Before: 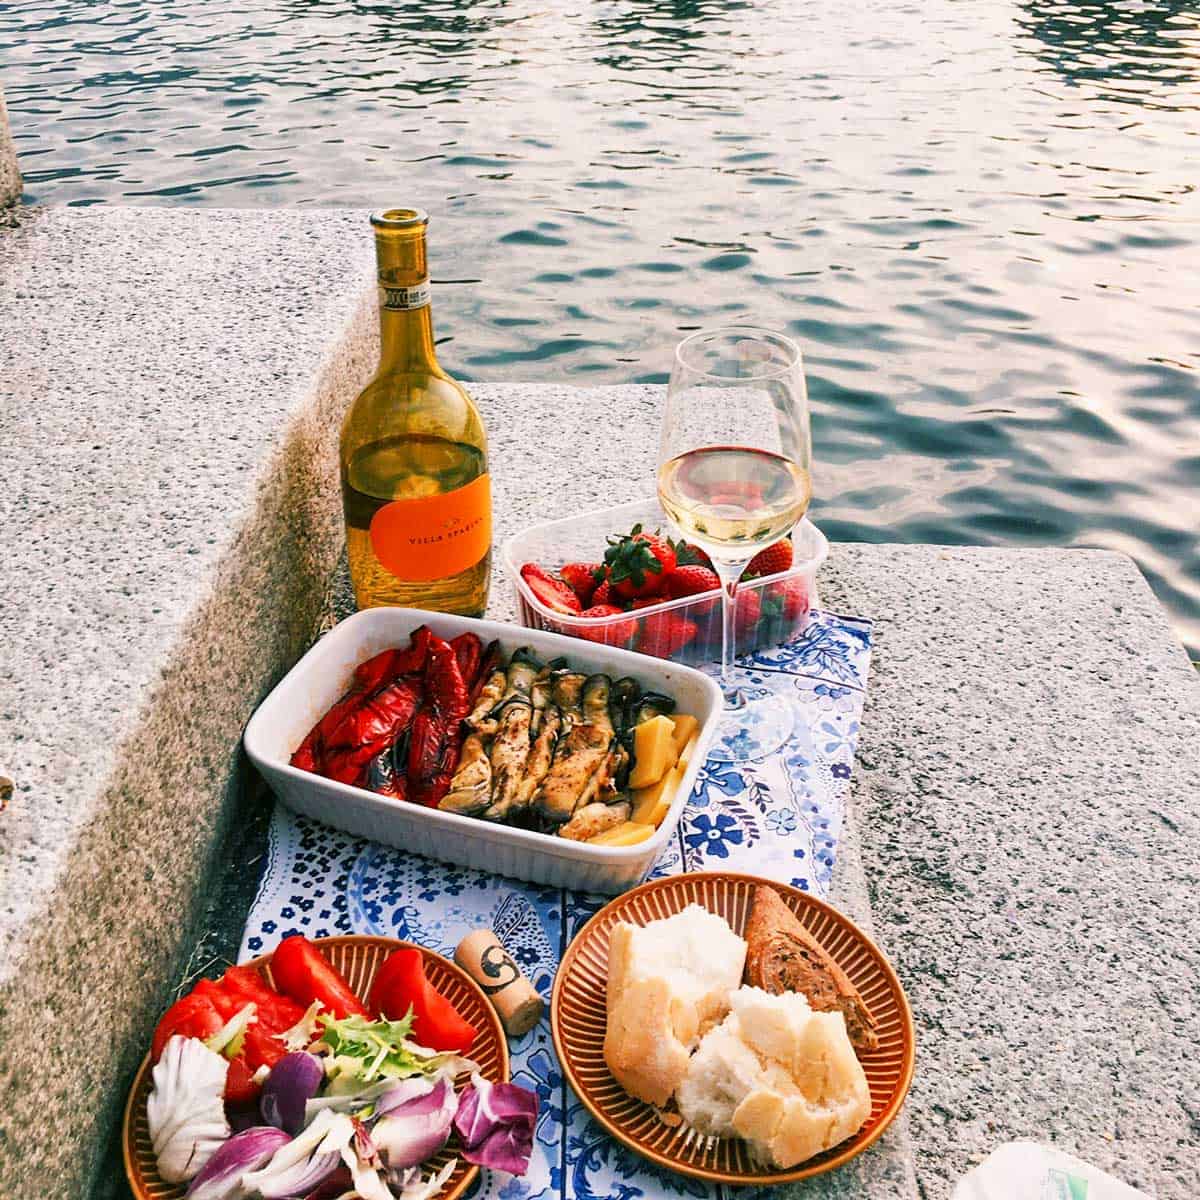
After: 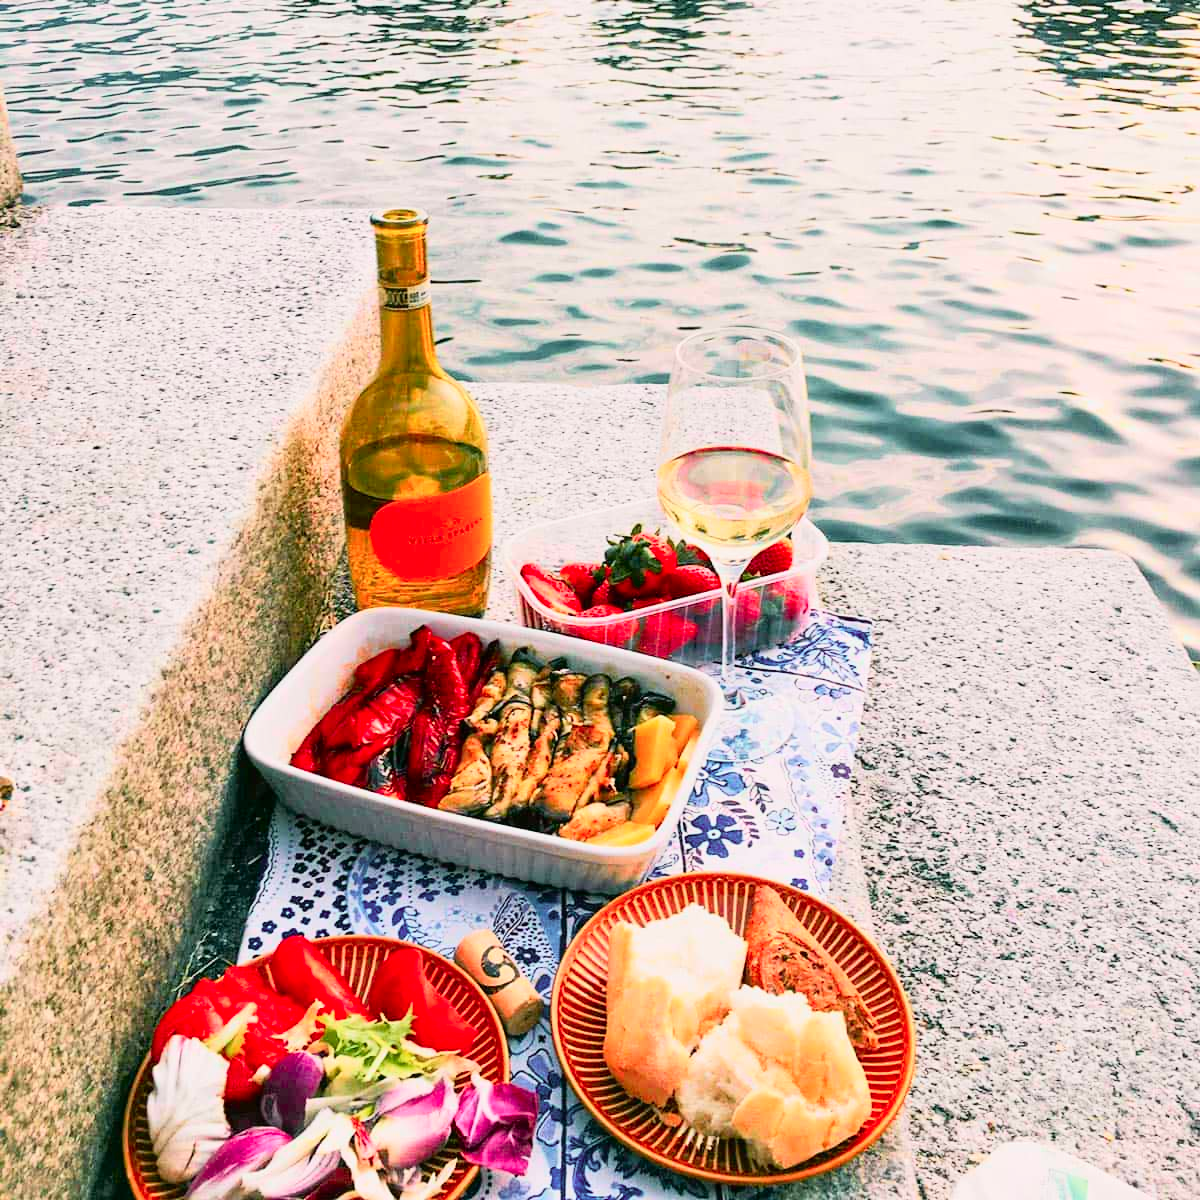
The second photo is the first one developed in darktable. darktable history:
tone curve: curves: ch0 [(0, 0.005) (0.103, 0.097) (0.18, 0.22) (0.4, 0.485) (0.5, 0.612) (0.668, 0.787) (0.823, 0.894) (1, 0.971)]; ch1 [(0, 0) (0.172, 0.123) (0.324, 0.253) (0.396, 0.388) (0.478, 0.461) (0.499, 0.498) (0.522, 0.528) (0.609, 0.686) (0.704, 0.818) (1, 1)]; ch2 [(0, 0) (0.411, 0.424) (0.496, 0.501) (0.515, 0.514) (0.555, 0.585) (0.641, 0.69) (1, 1)], color space Lab, independent channels, preserve colors none
